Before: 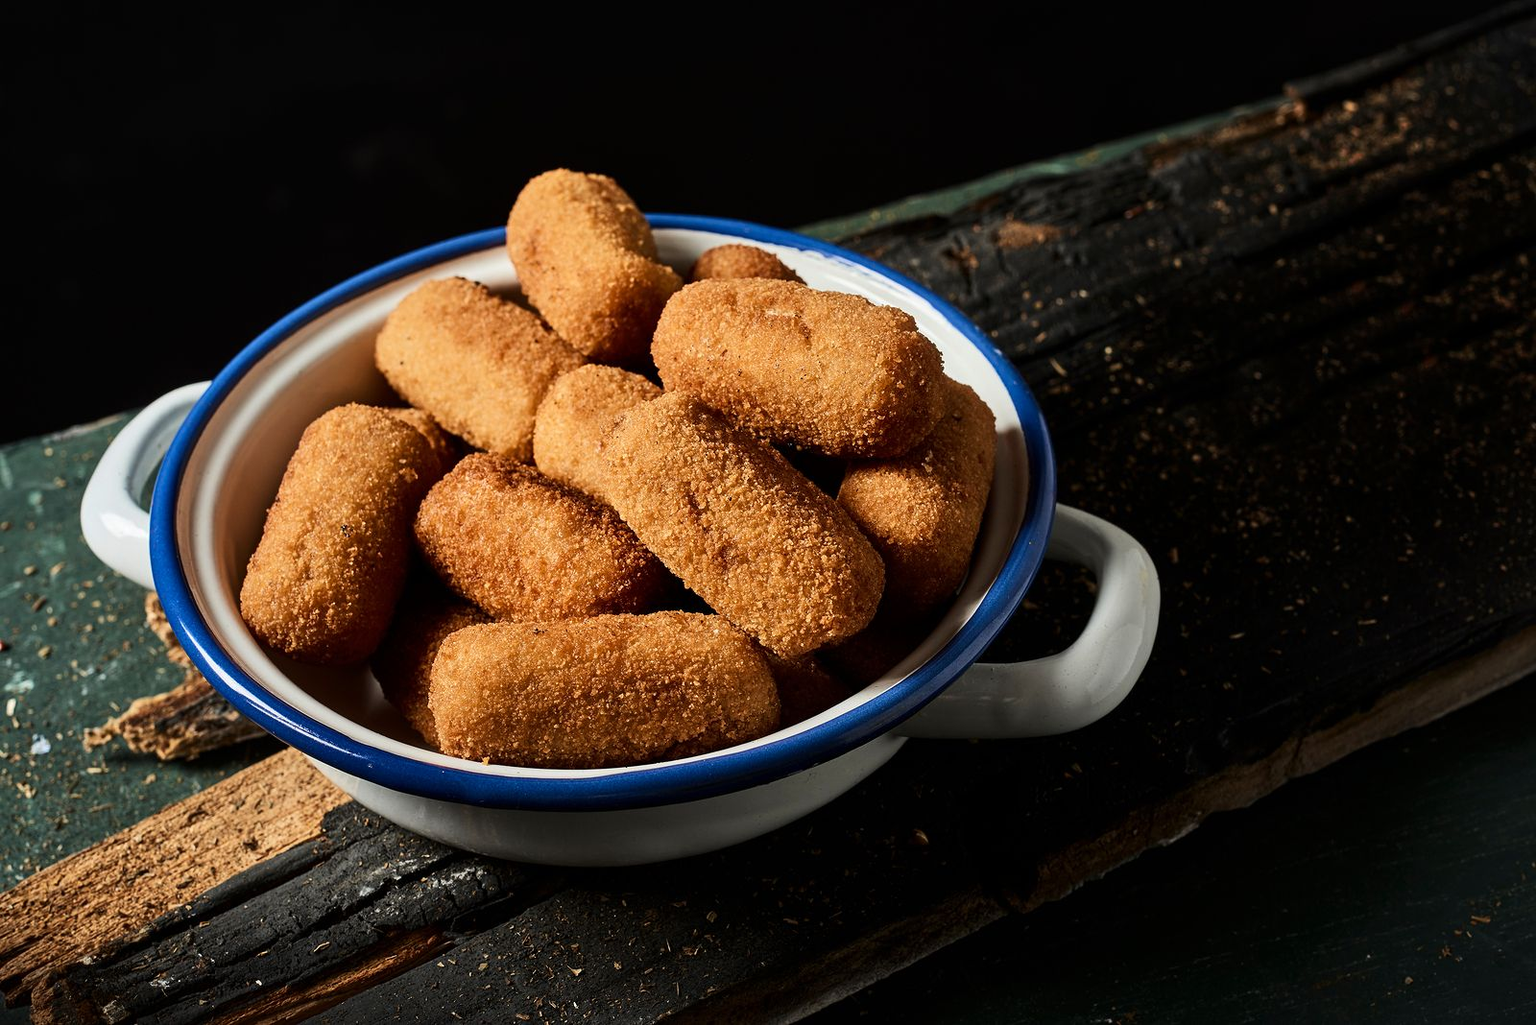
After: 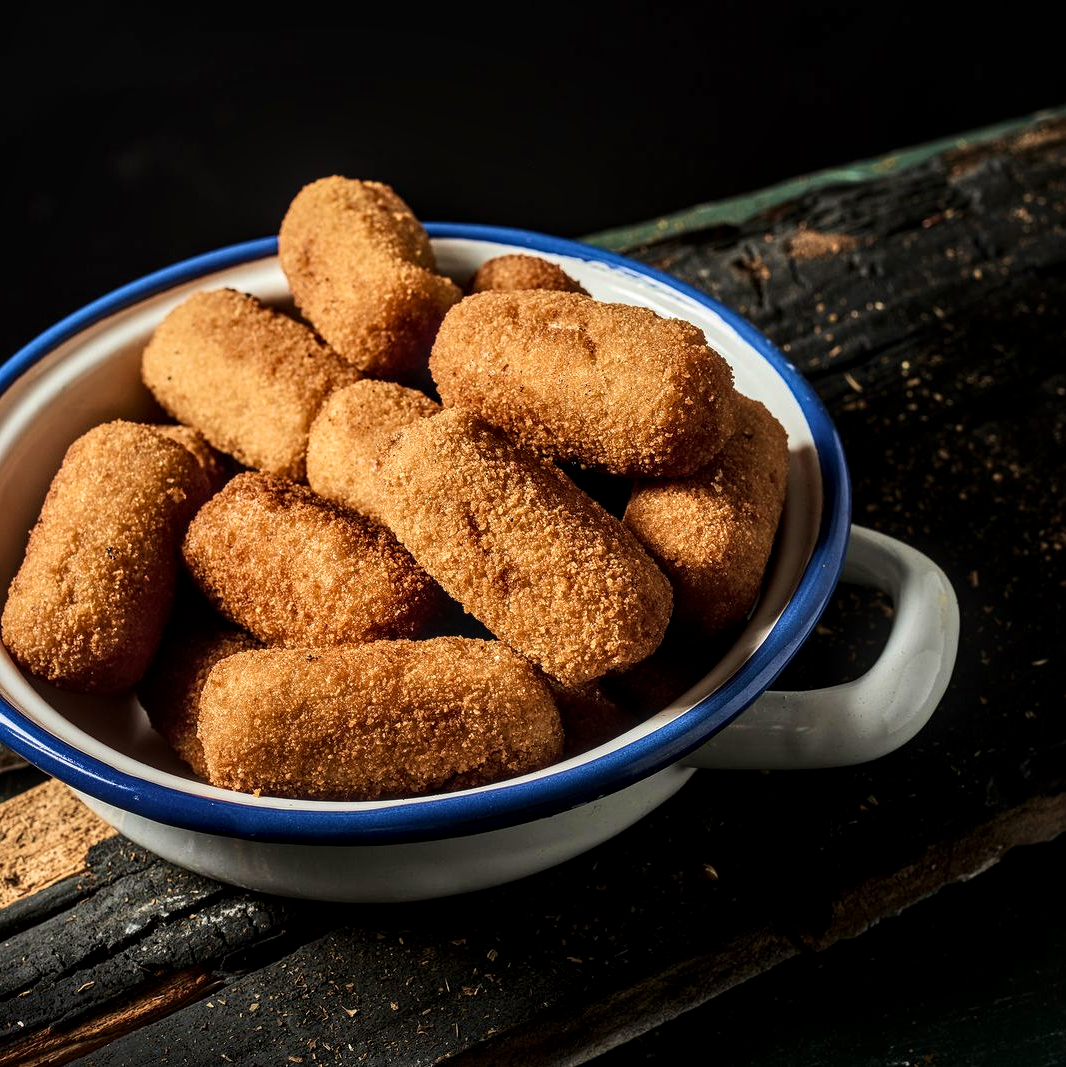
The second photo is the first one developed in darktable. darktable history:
crop and rotate: left 15.613%, right 17.718%
velvia: on, module defaults
local contrast: highlights 61%, detail 143%, midtone range 0.424
